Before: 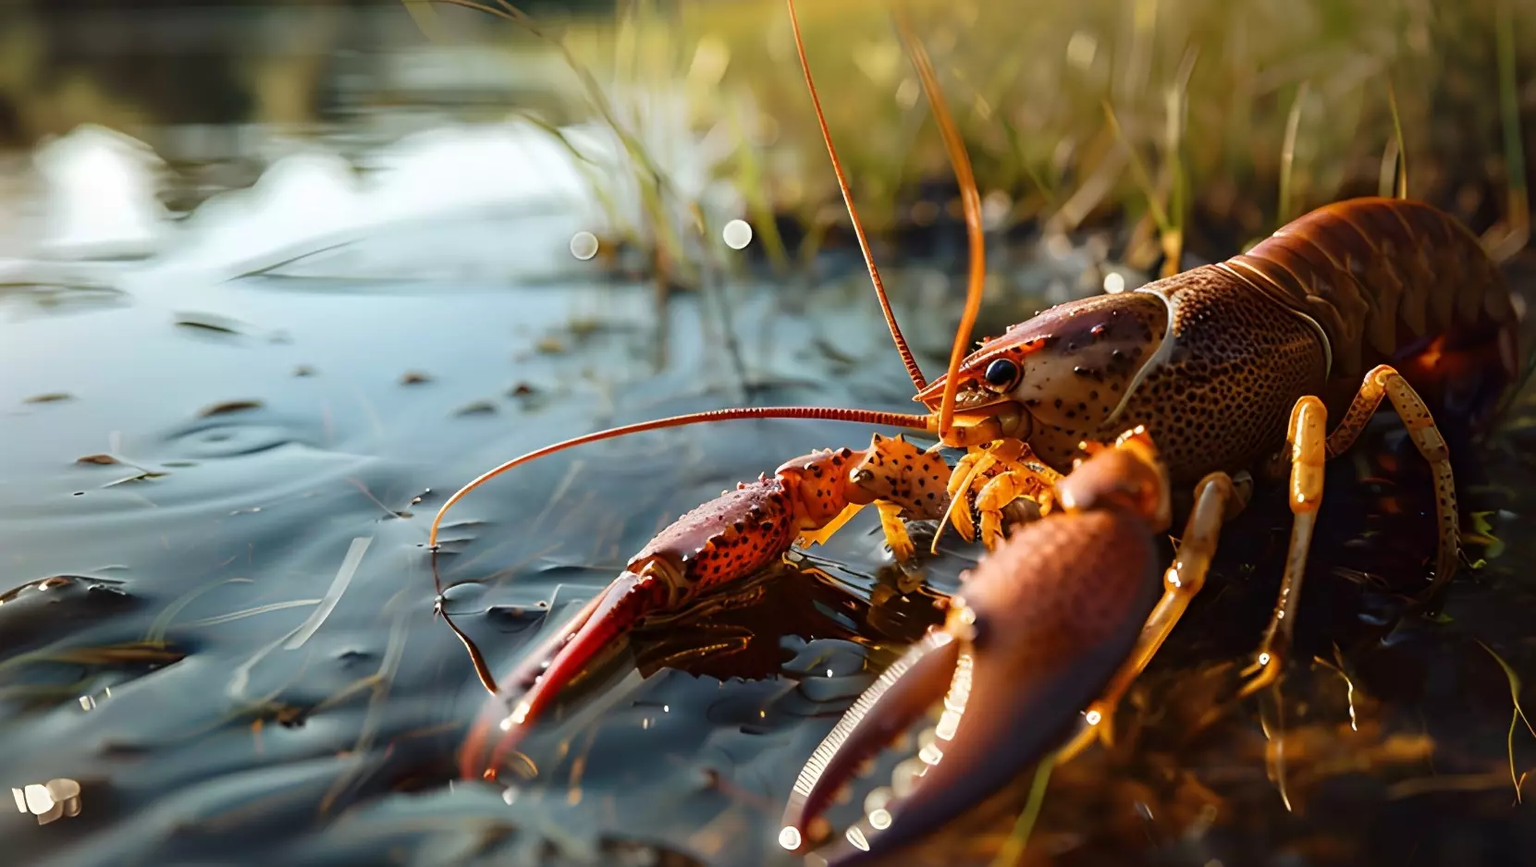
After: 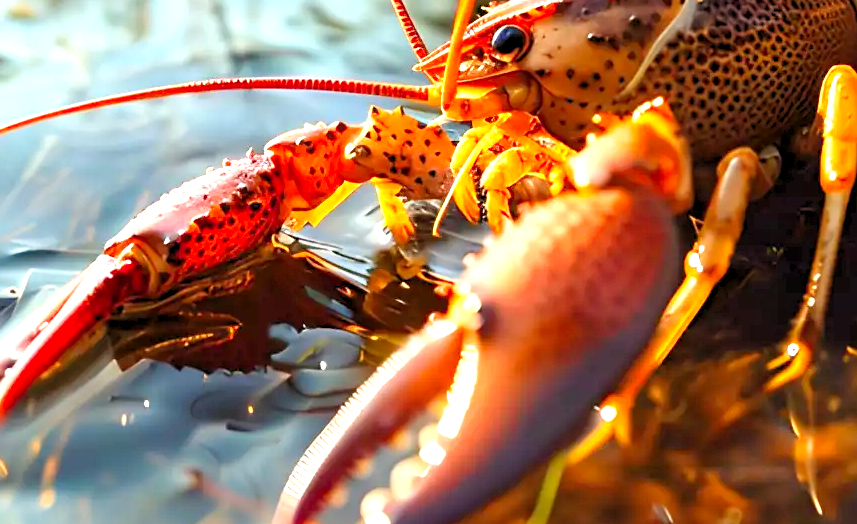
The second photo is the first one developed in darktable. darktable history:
crop: left 34.598%, top 38.723%, right 13.754%, bottom 5.383%
color correction: highlights a* 0.722, highlights b* 2.83, saturation 1.1
levels: levels [0.044, 0.416, 0.908]
exposure: black level correction 0, exposure 1 EV, compensate highlight preservation false
tone equalizer: on, module defaults
